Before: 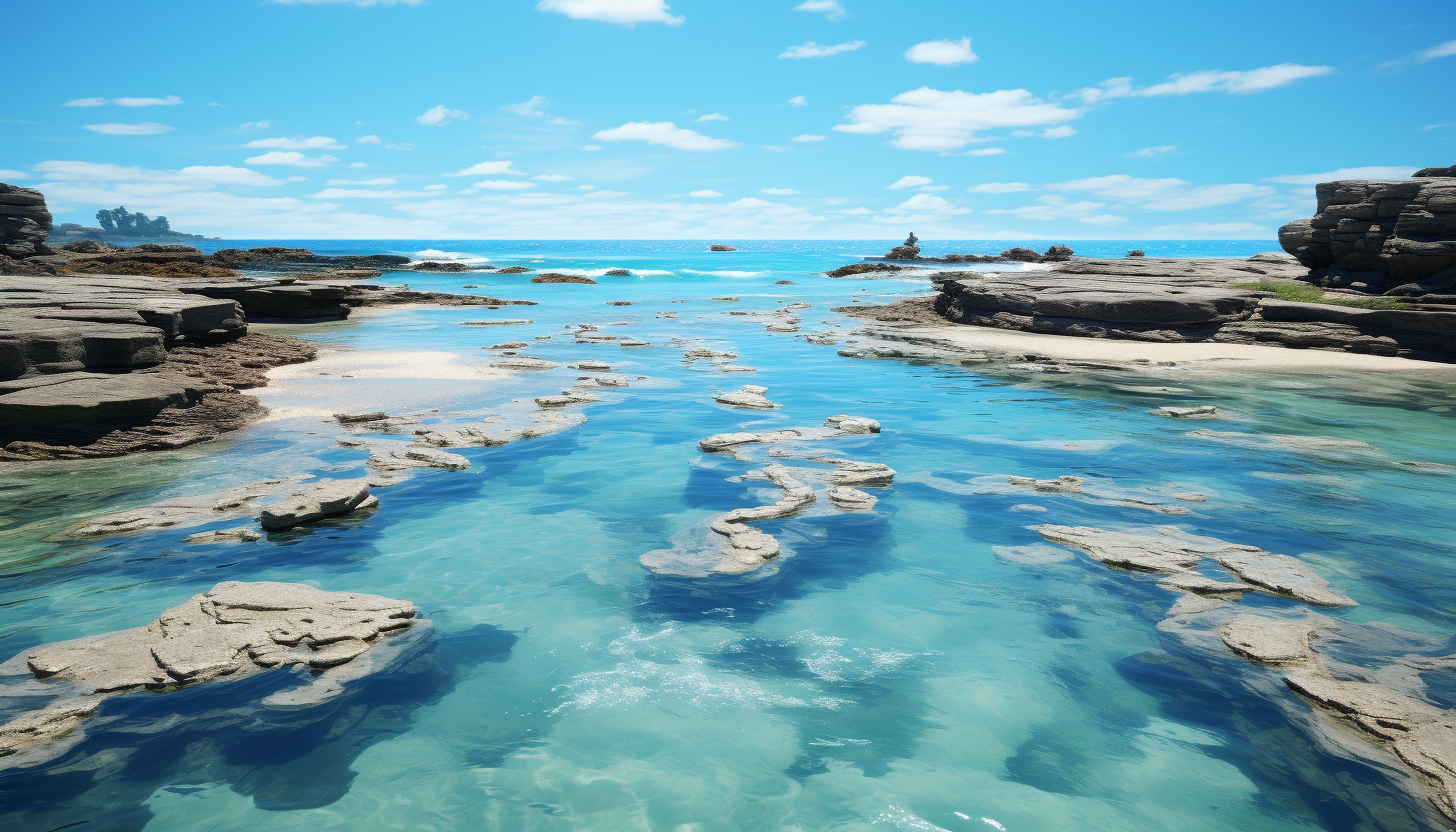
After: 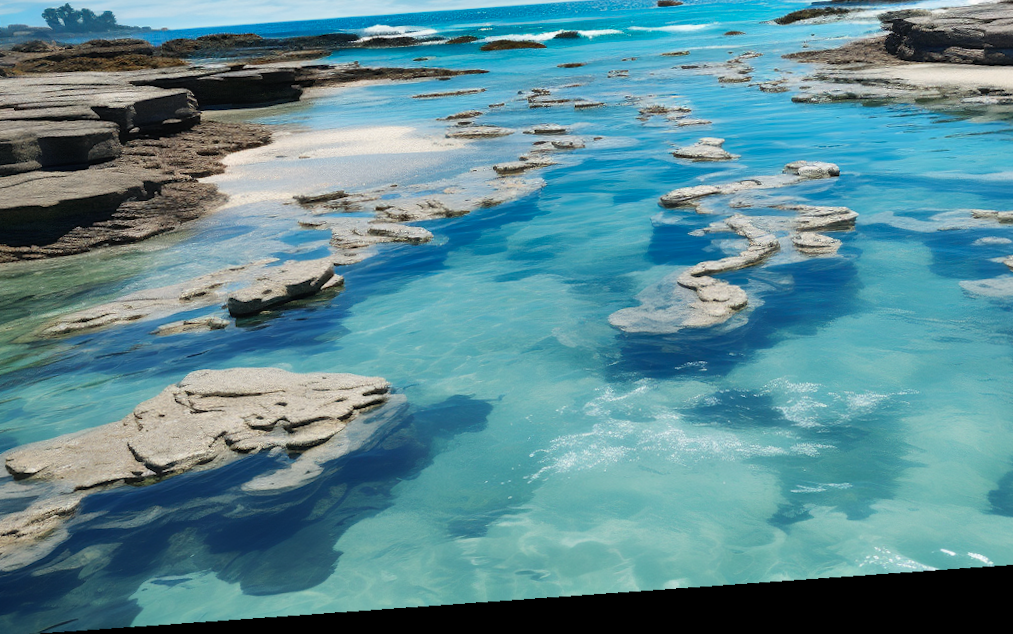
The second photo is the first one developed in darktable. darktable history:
crop and rotate: angle -0.82°, left 3.85%, top 31.828%, right 27.992%
rotate and perspective: rotation -4.86°, automatic cropping off
shadows and highlights: radius 108.52, shadows 40.68, highlights -72.88, low approximation 0.01, soften with gaussian
